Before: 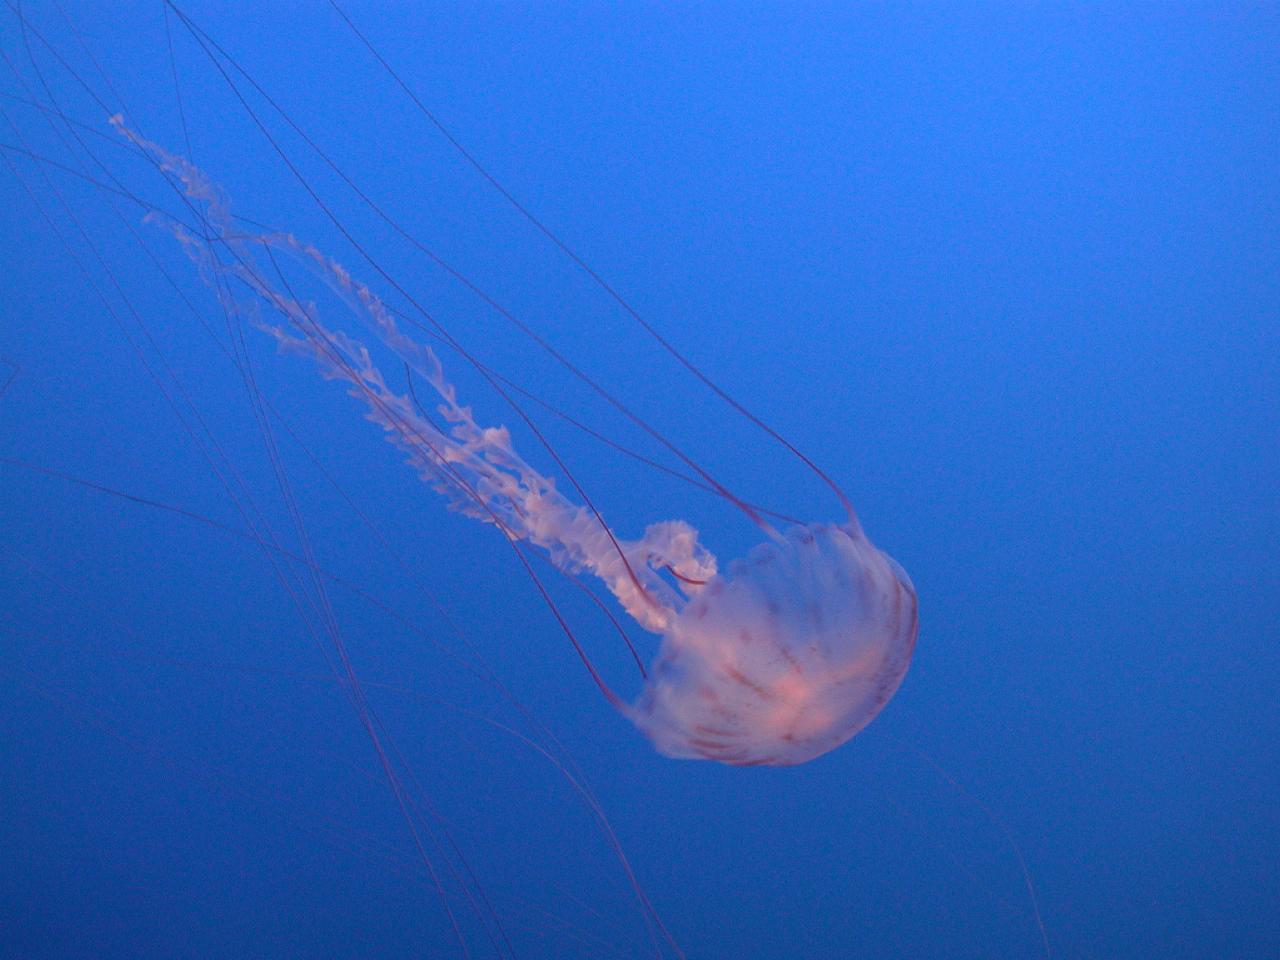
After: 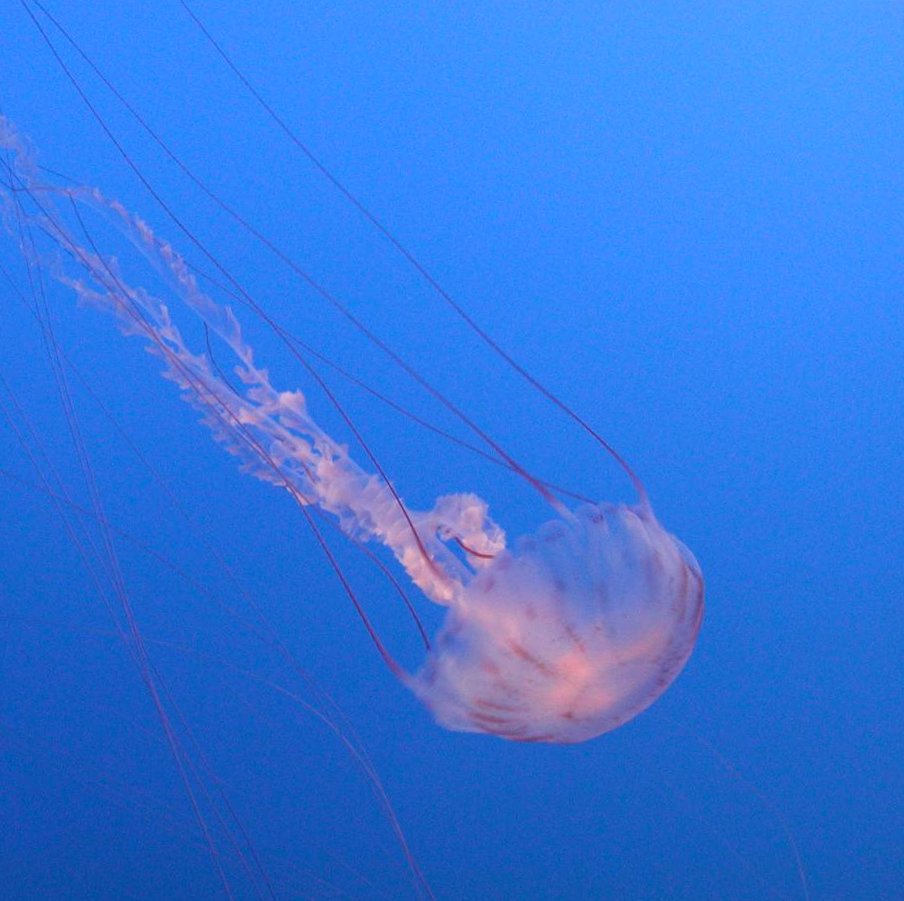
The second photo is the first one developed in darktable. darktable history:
base curve: curves: ch0 [(0, 0) (0.688, 0.865) (1, 1)], preserve colors none
crop and rotate: angle -2.83°, left 14.045%, top 0.044%, right 10.744%, bottom 0.031%
